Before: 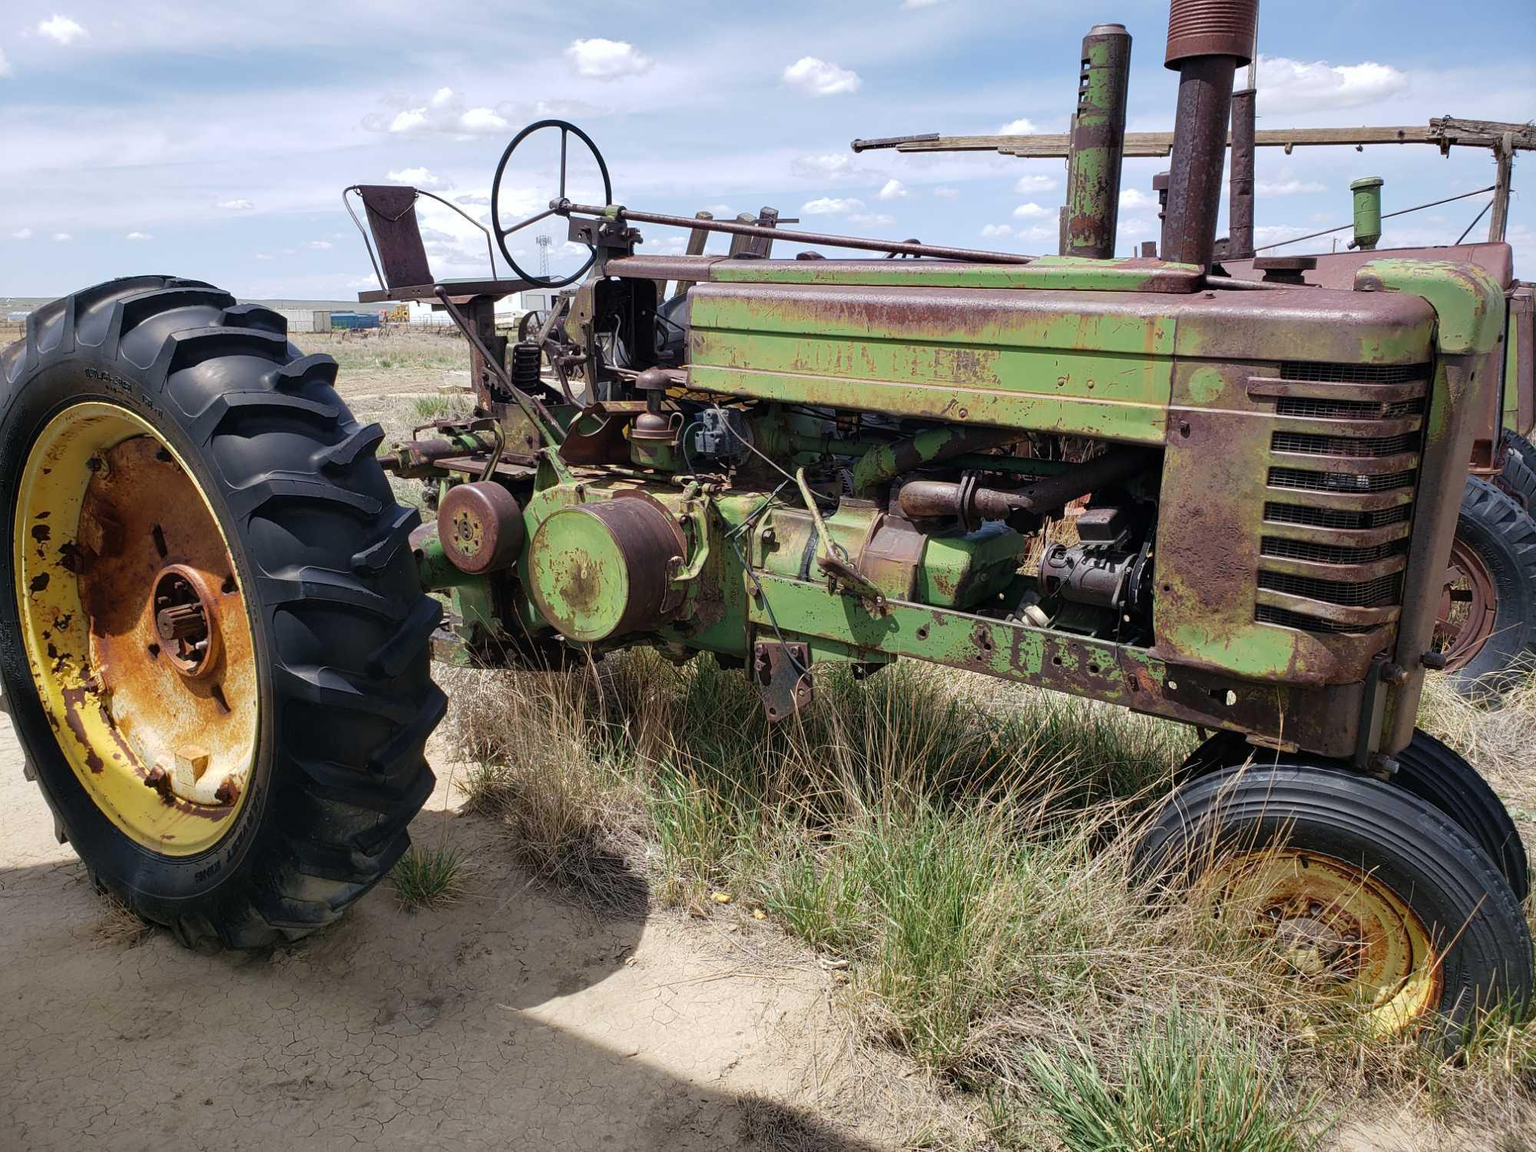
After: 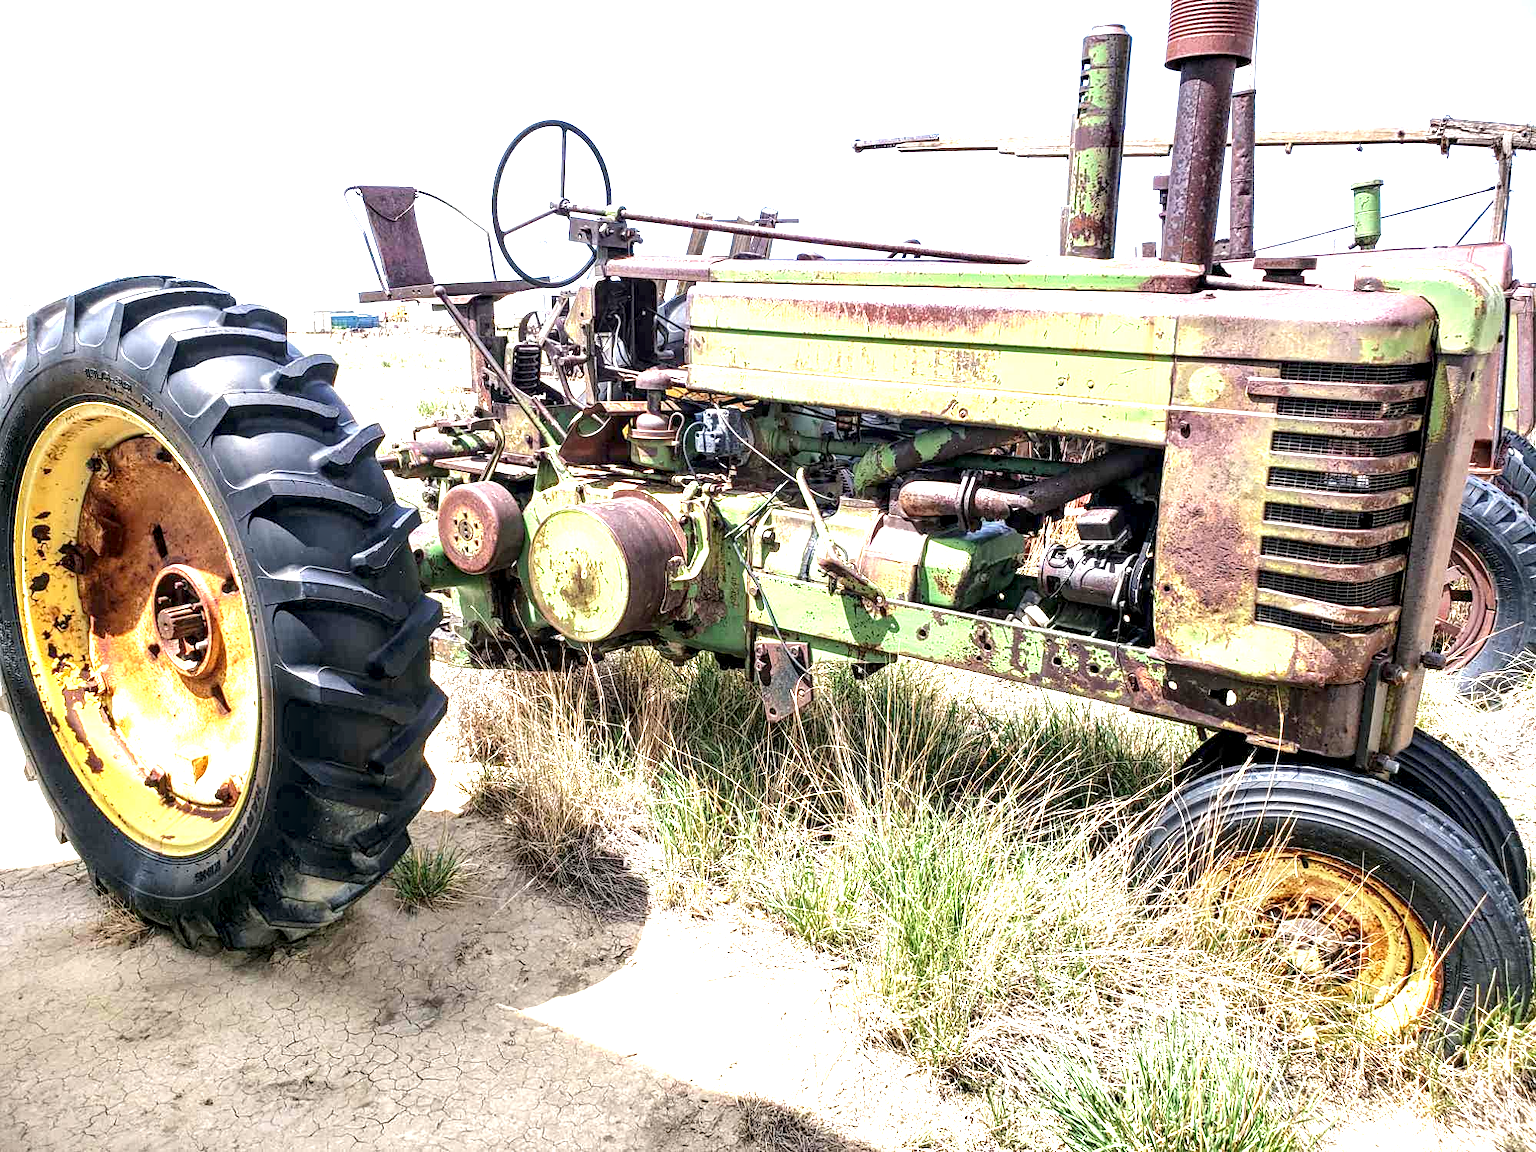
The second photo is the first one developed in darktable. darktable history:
exposure: black level correction 0.001, exposure 1.849 EV, compensate highlight preservation false
local contrast: highlights 64%, shadows 54%, detail 169%, midtone range 0.512
